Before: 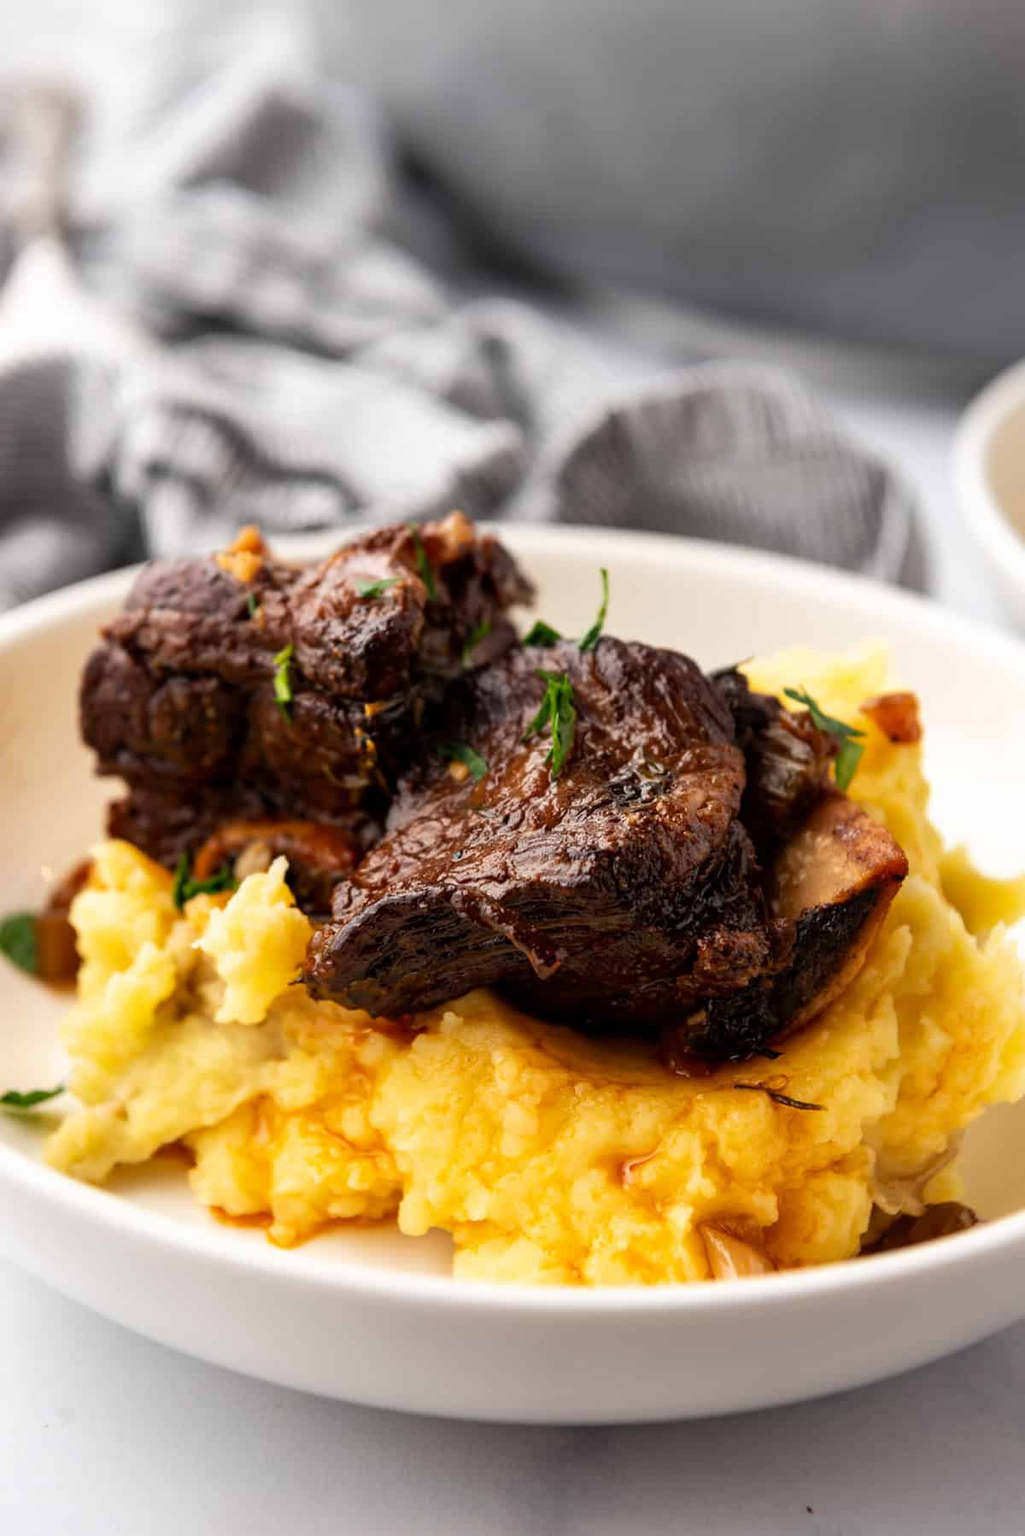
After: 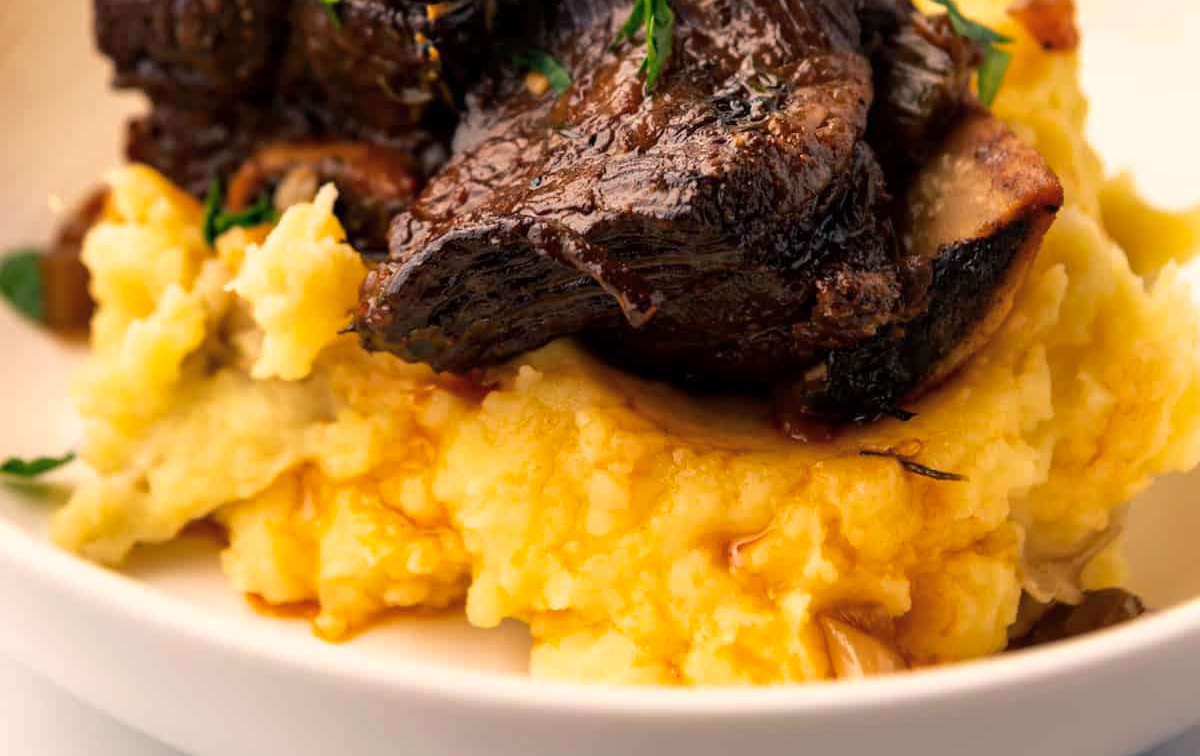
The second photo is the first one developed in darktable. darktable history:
color balance rgb: shadows lift › chroma 5.41%, shadows lift › hue 240°, highlights gain › chroma 3.74%, highlights gain › hue 60°, saturation formula JzAzBz (2021)
crop: top 45.551%, bottom 12.262%
tone equalizer: -8 EV -1.84 EV, -7 EV -1.16 EV, -6 EV -1.62 EV, smoothing diameter 25%, edges refinement/feathering 10, preserve details guided filter
